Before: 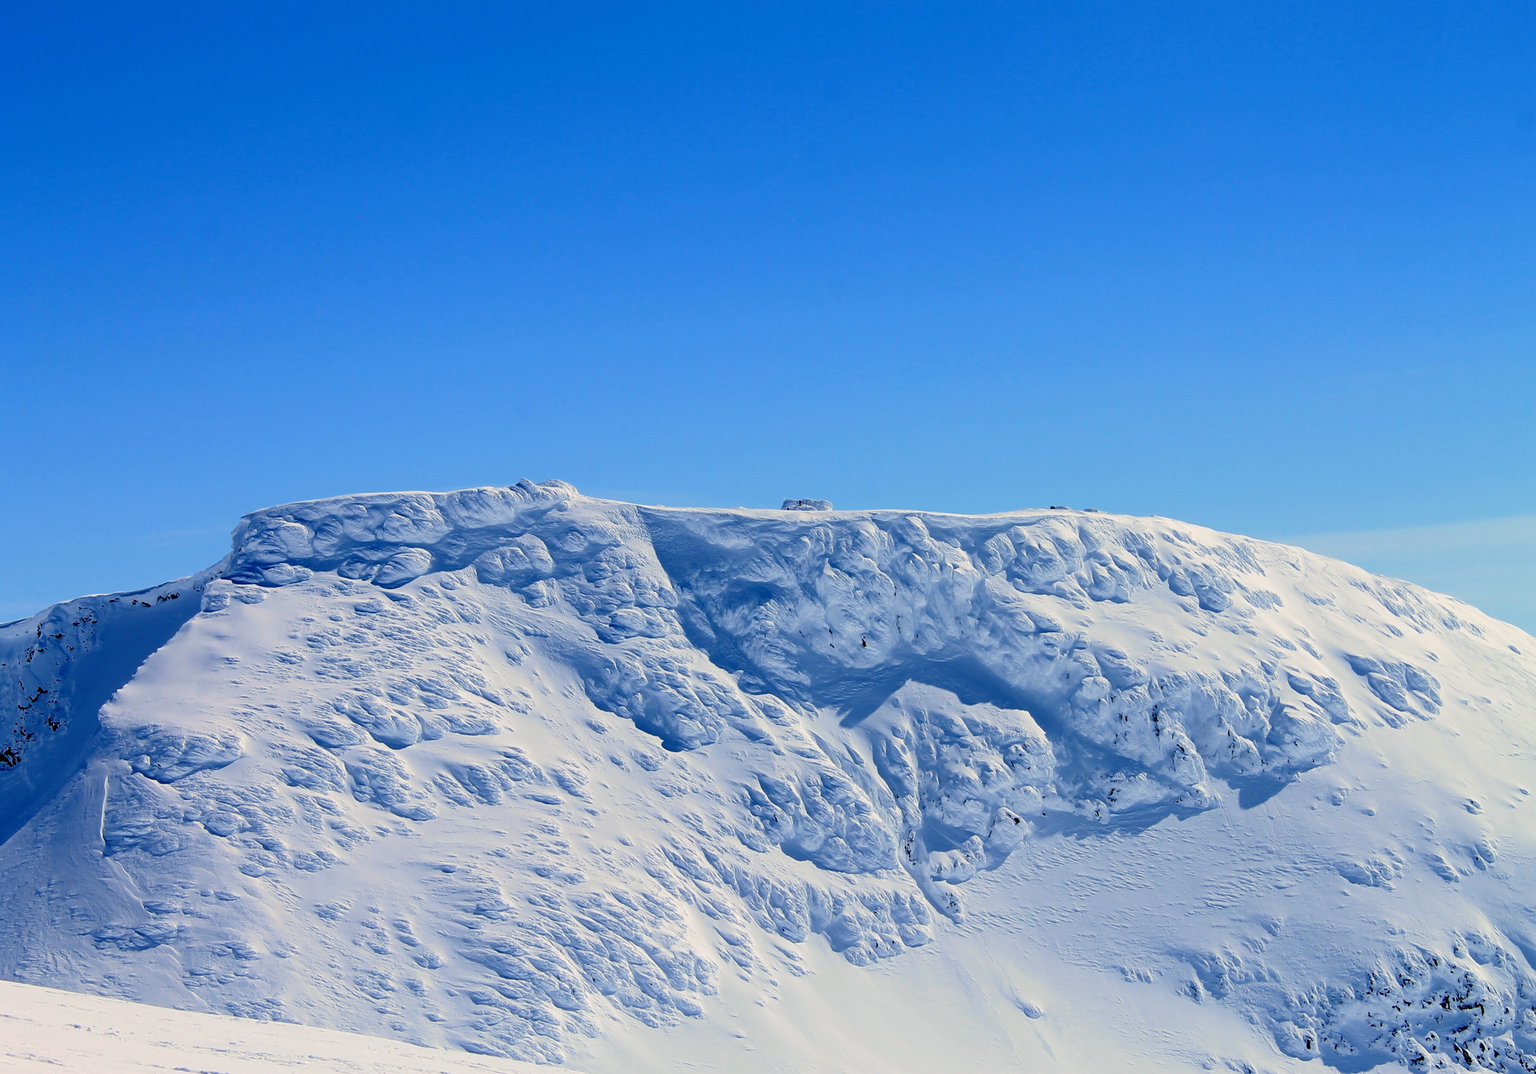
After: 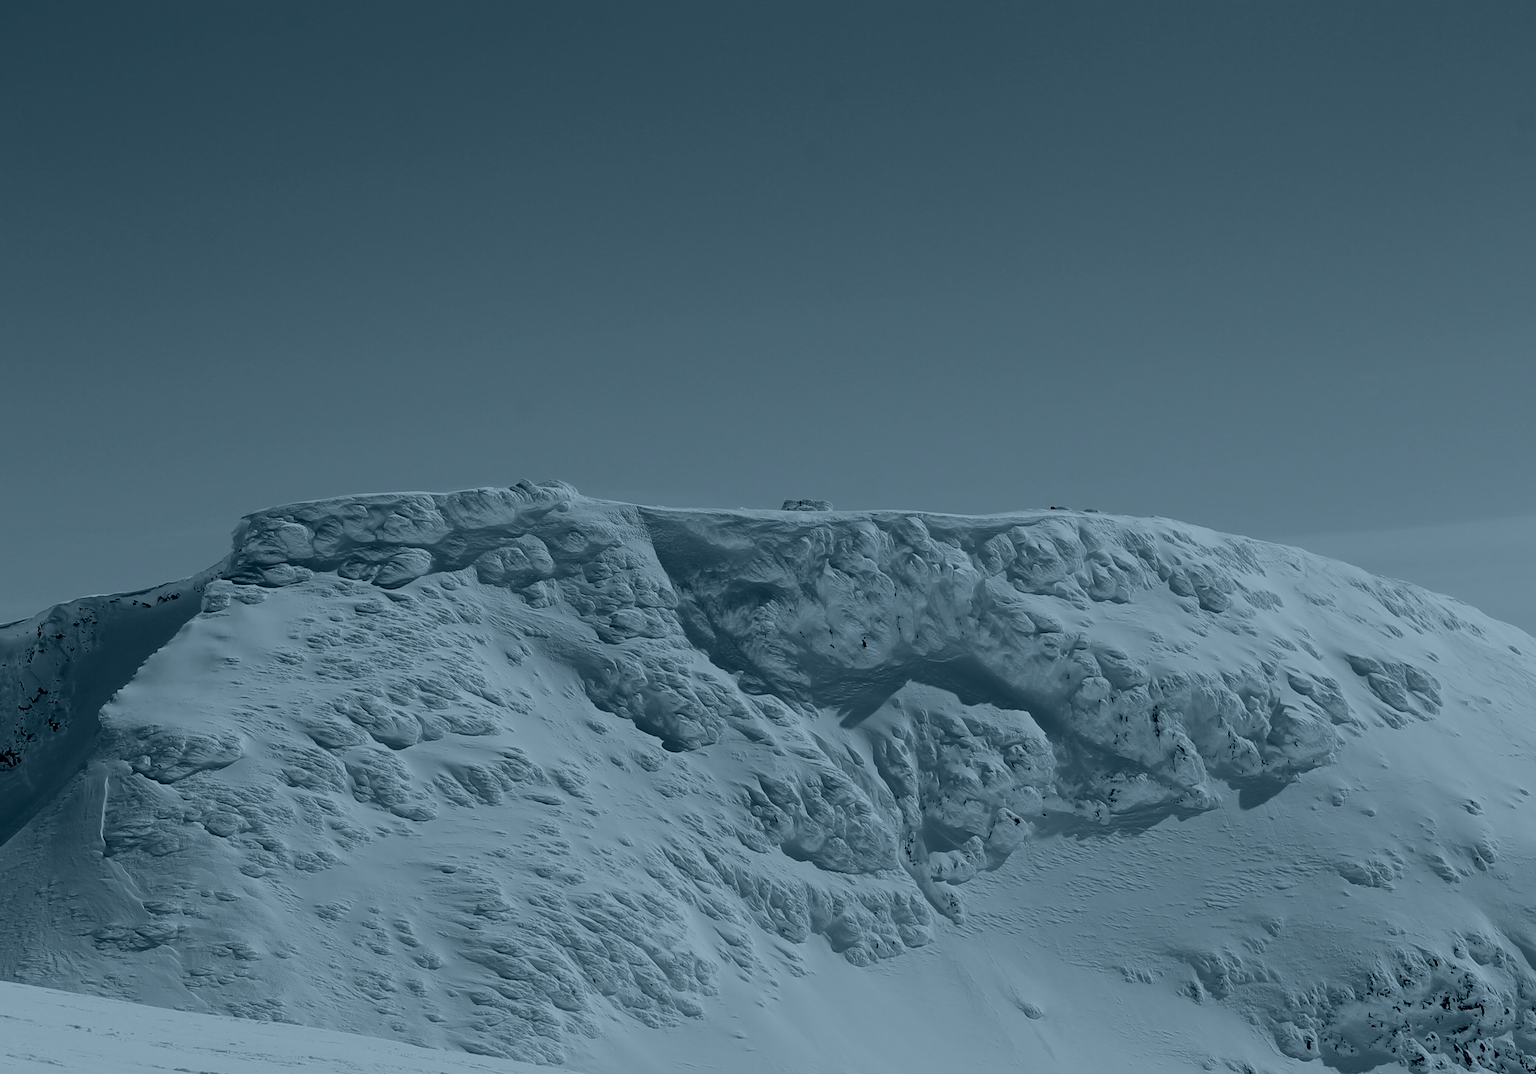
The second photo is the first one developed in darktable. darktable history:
exposure: black level correction 0, exposure 0.95 EV, compensate exposure bias true, compensate highlight preservation false
colorize: hue 194.4°, saturation 29%, source mix 61.75%, lightness 3.98%, version 1
